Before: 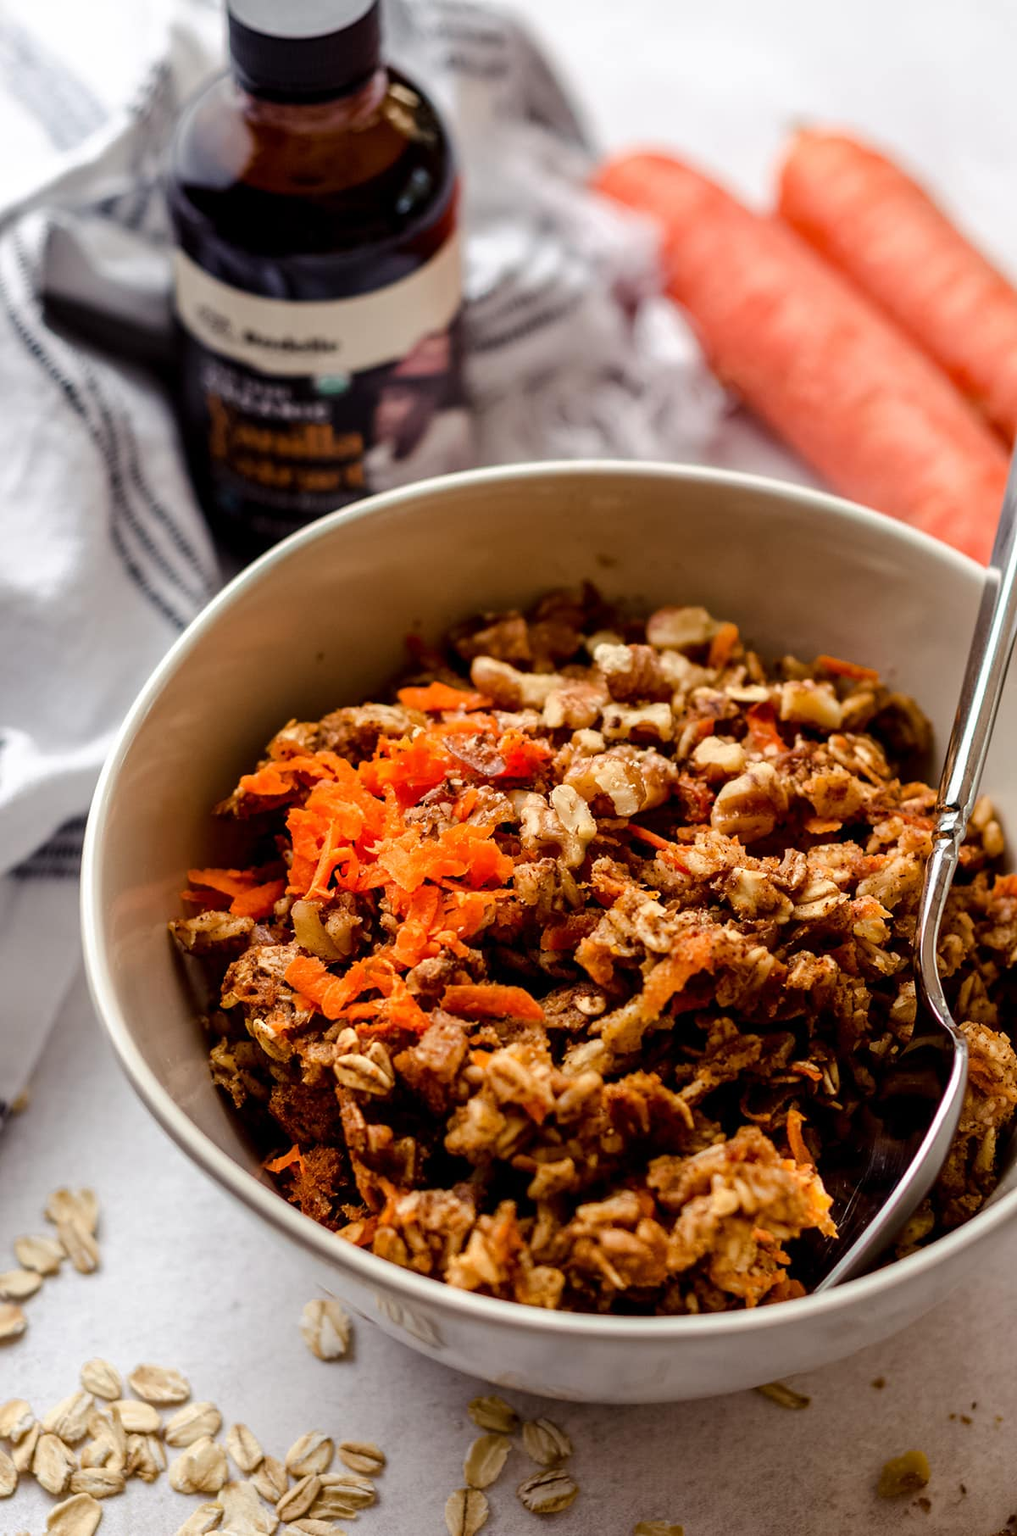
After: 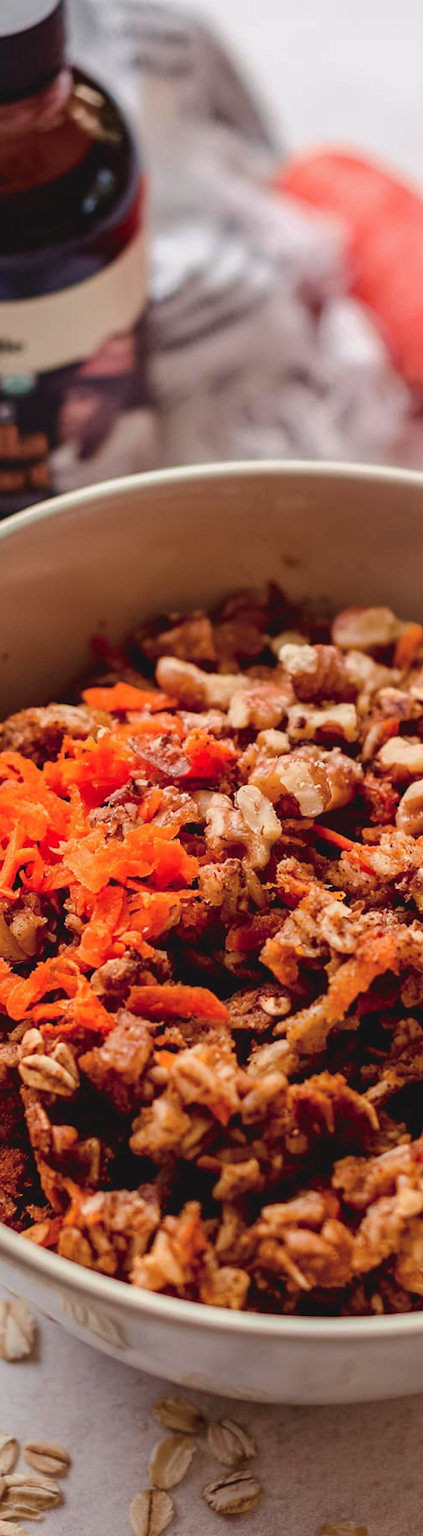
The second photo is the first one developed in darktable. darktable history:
crop: left 31.075%, right 27.324%
tone curve: curves: ch1 [(0, 0) (0.214, 0.291) (0.372, 0.44) (0.463, 0.476) (0.498, 0.502) (0.521, 0.531) (1, 1)]; ch2 [(0, 0) (0.456, 0.447) (0.5, 0.5) (0.547, 0.557) (0.592, 0.57) (0.631, 0.602) (1, 1)], color space Lab, independent channels, preserve colors none
contrast brightness saturation: contrast -0.117
